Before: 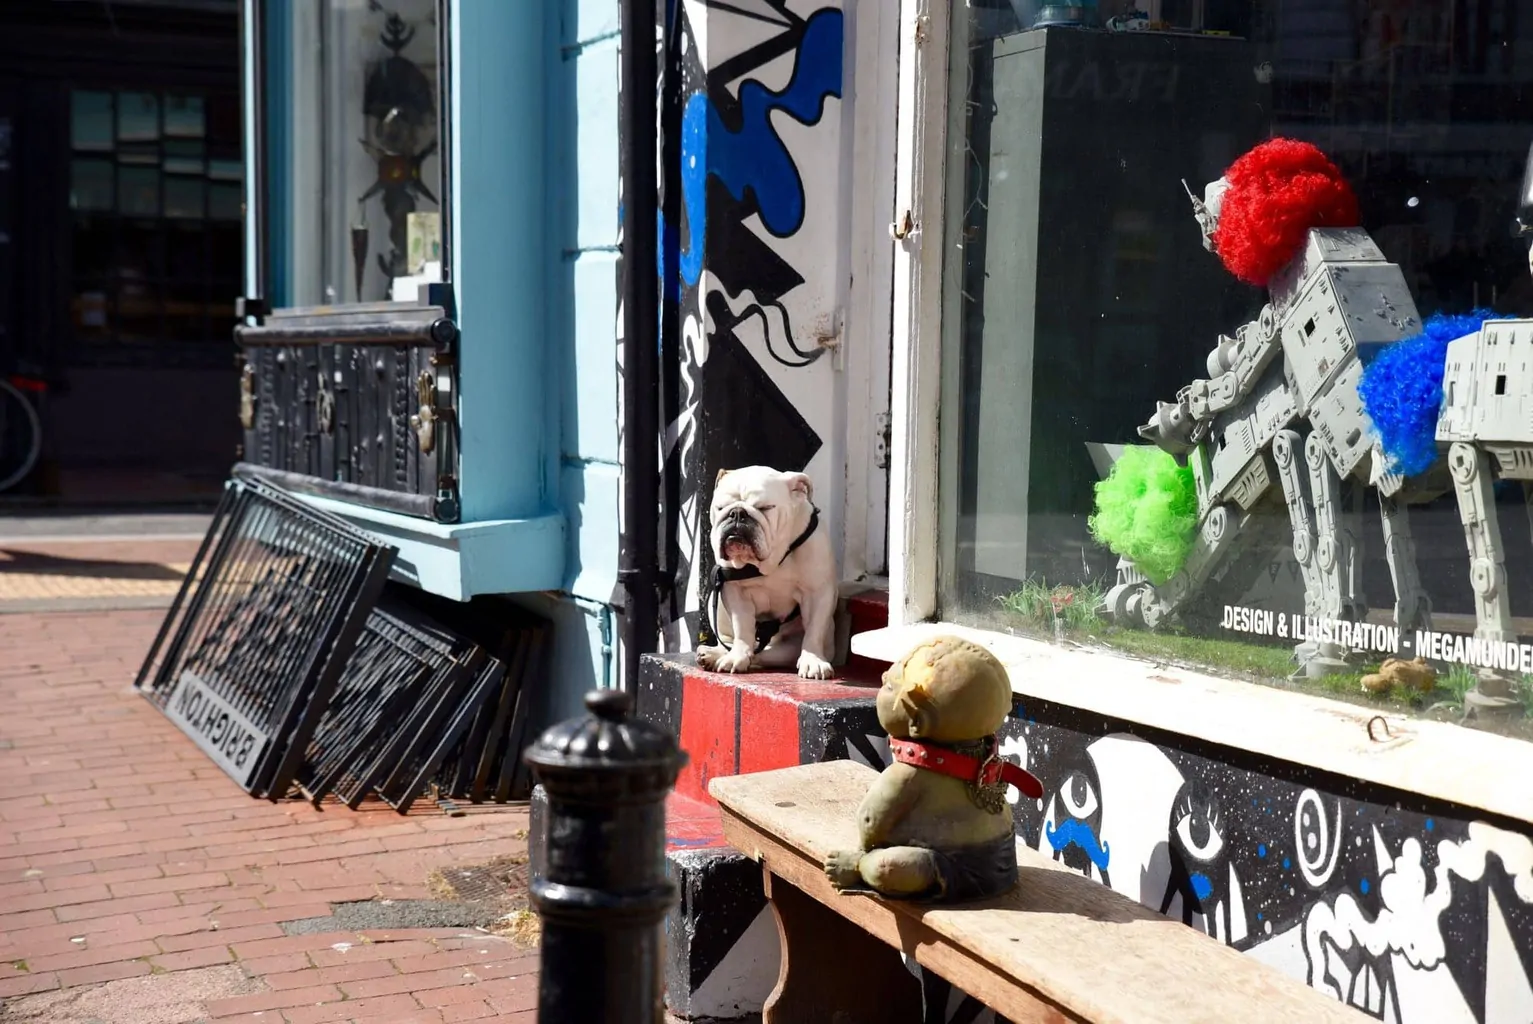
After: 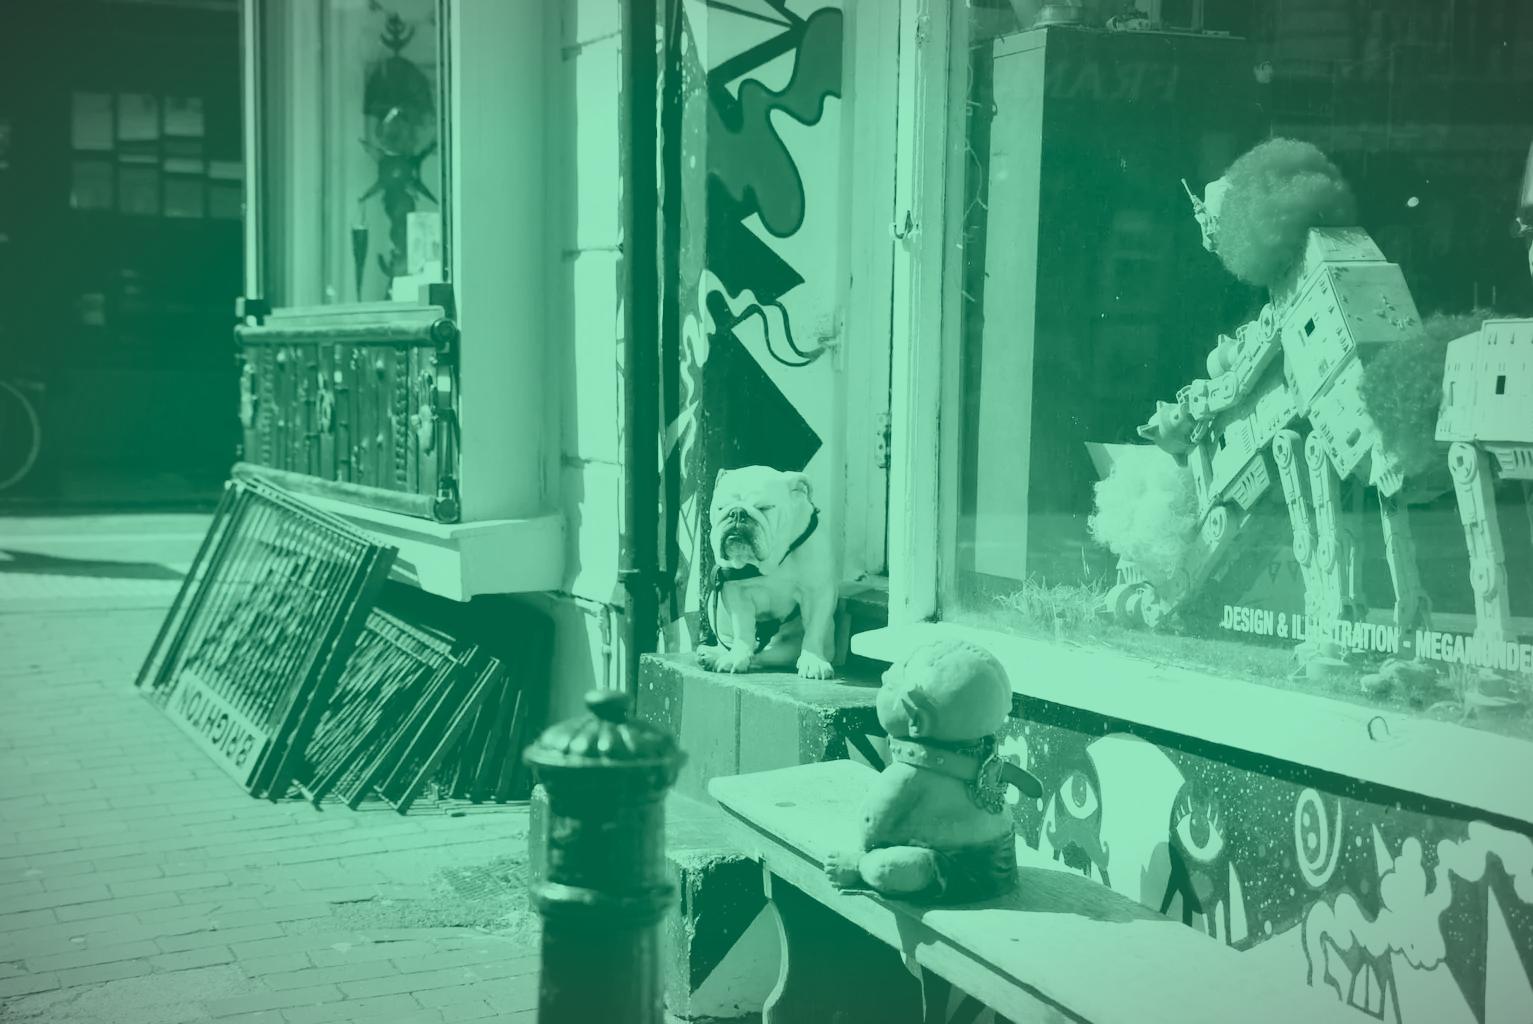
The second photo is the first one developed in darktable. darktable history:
filmic rgb: middle gray luminance 9.23%, black relative exposure -10.55 EV, white relative exposure 3.45 EV, threshold 6 EV, target black luminance 0%, hardness 5.98, latitude 59.69%, contrast 1.087, highlights saturation mix 5%, shadows ↔ highlights balance 29.23%, add noise in highlights 0, color science v3 (2019), use custom middle-gray values true, iterations of high-quality reconstruction 0, contrast in highlights soft, enable highlight reconstruction true
vignetting: fall-off radius 60%, automatic ratio true
colorize: hue 147.6°, saturation 65%, lightness 21.64%
